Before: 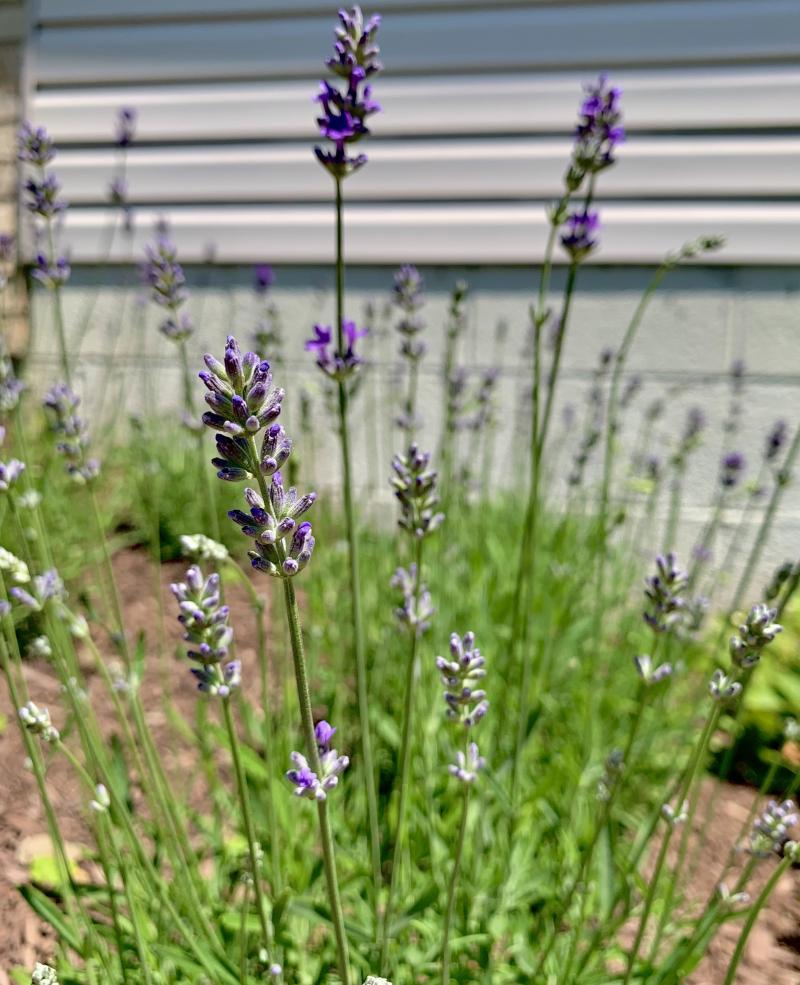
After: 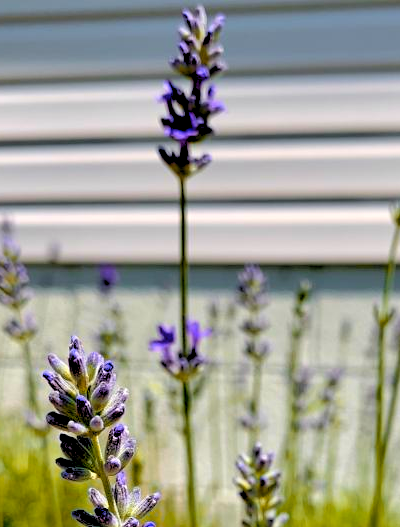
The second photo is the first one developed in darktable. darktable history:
crop: left 19.556%, right 30.401%, bottom 46.458%
rgb levels: levels [[0.013, 0.434, 0.89], [0, 0.5, 1], [0, 0.5, 1]]
color zones: curves: ch1 [(0.24, 0.629) (0.75, 0.5)]; ch2 [(0.255, 0.454) (0.745, 0.491)], mix 102.12%
